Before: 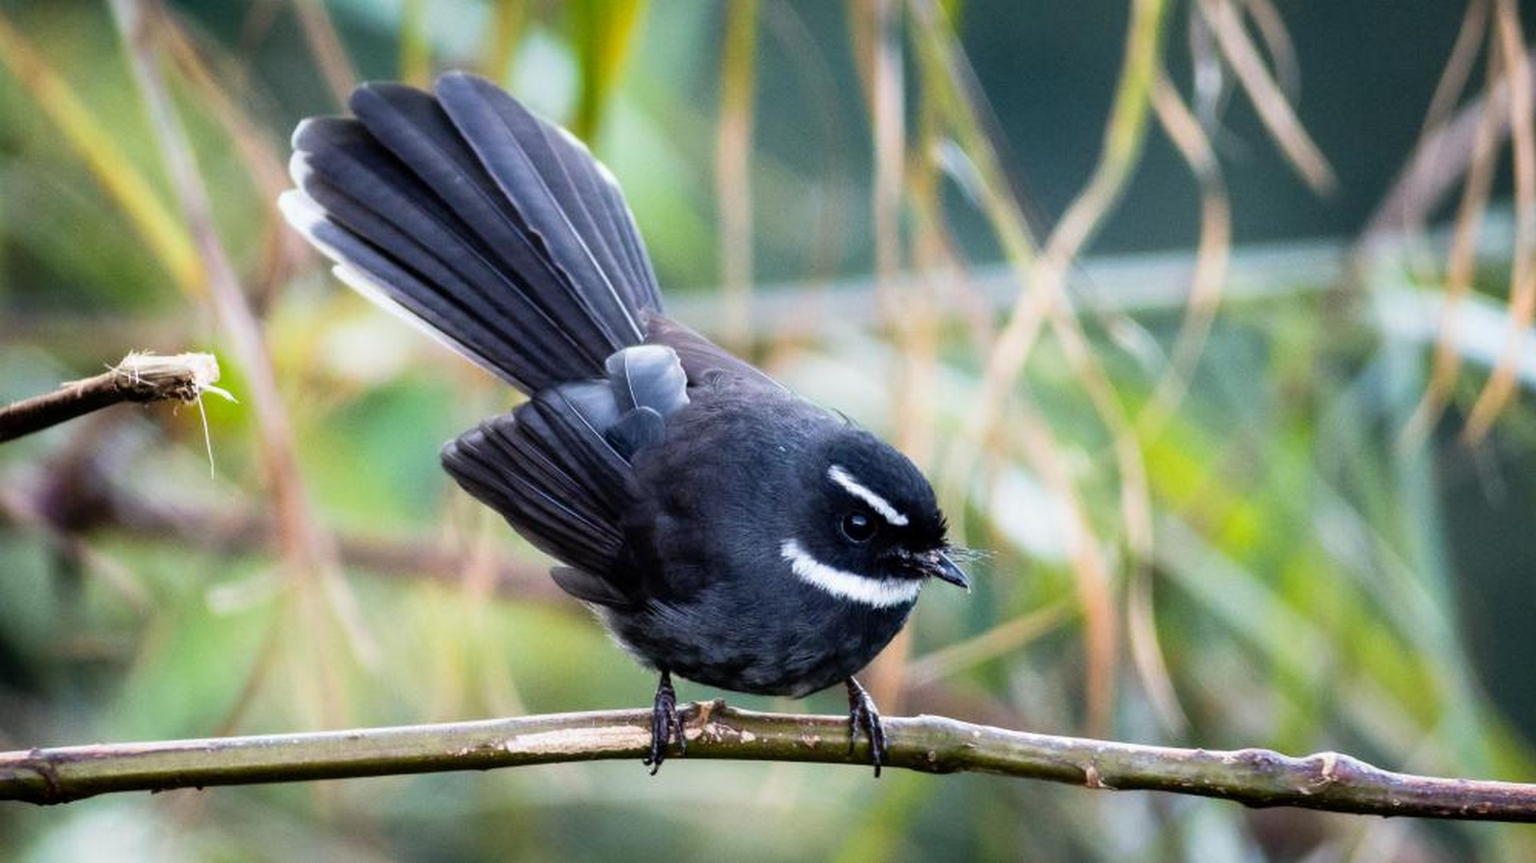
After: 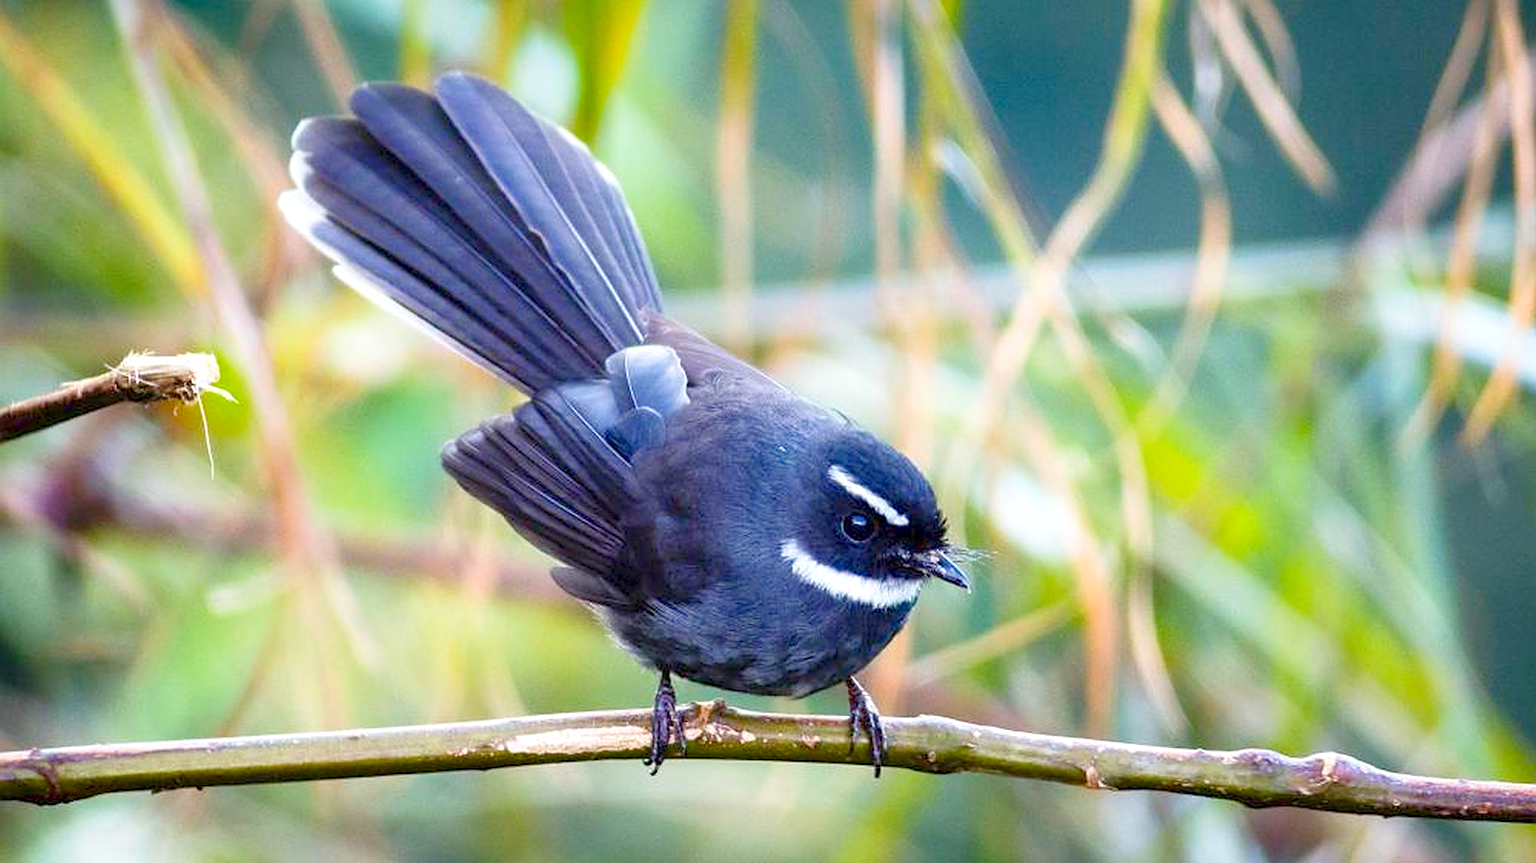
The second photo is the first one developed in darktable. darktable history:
color balance rgb: shadows lift › chroma 3.094%, shadows lift › hue 280.11°, linear chroma grading › shadows 31.521%, linear chroma grading › global chroma -1.651%, linear chroma grading › mid-tones 3.744%, perceptual saturation grading › global saturation 19.643%, perceptual brilliance grading › global brilliance 12.231%, contrast -29.492%
exposure: exposure 0.609 EV, compensate exposure bias true, compensate highlight preservation false
contrast brightness saturation: contrast 0.01, saturation -0.07
sharpen: on, module defaults
